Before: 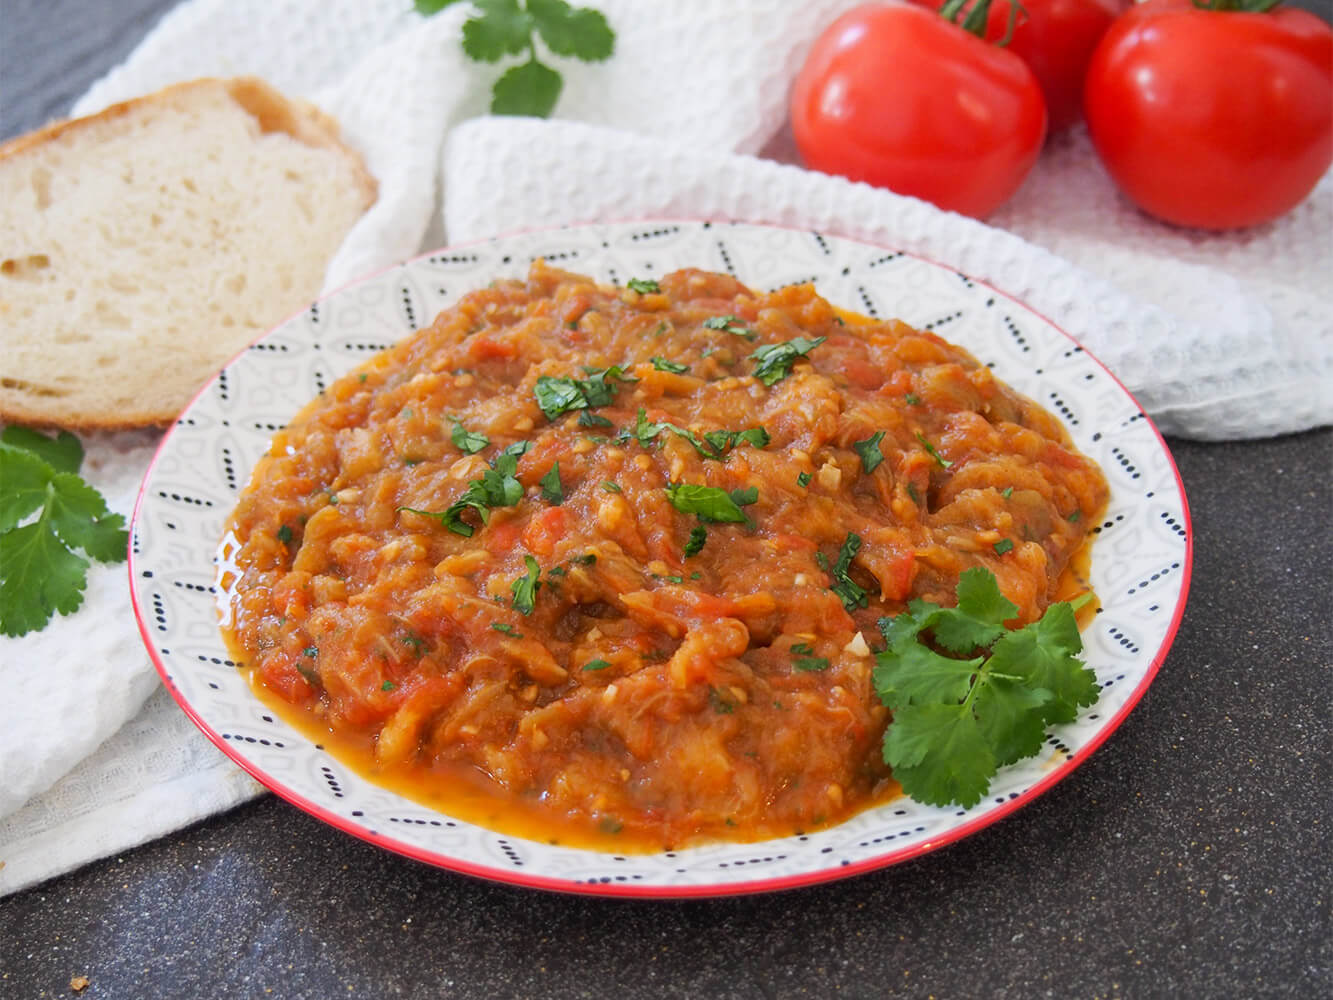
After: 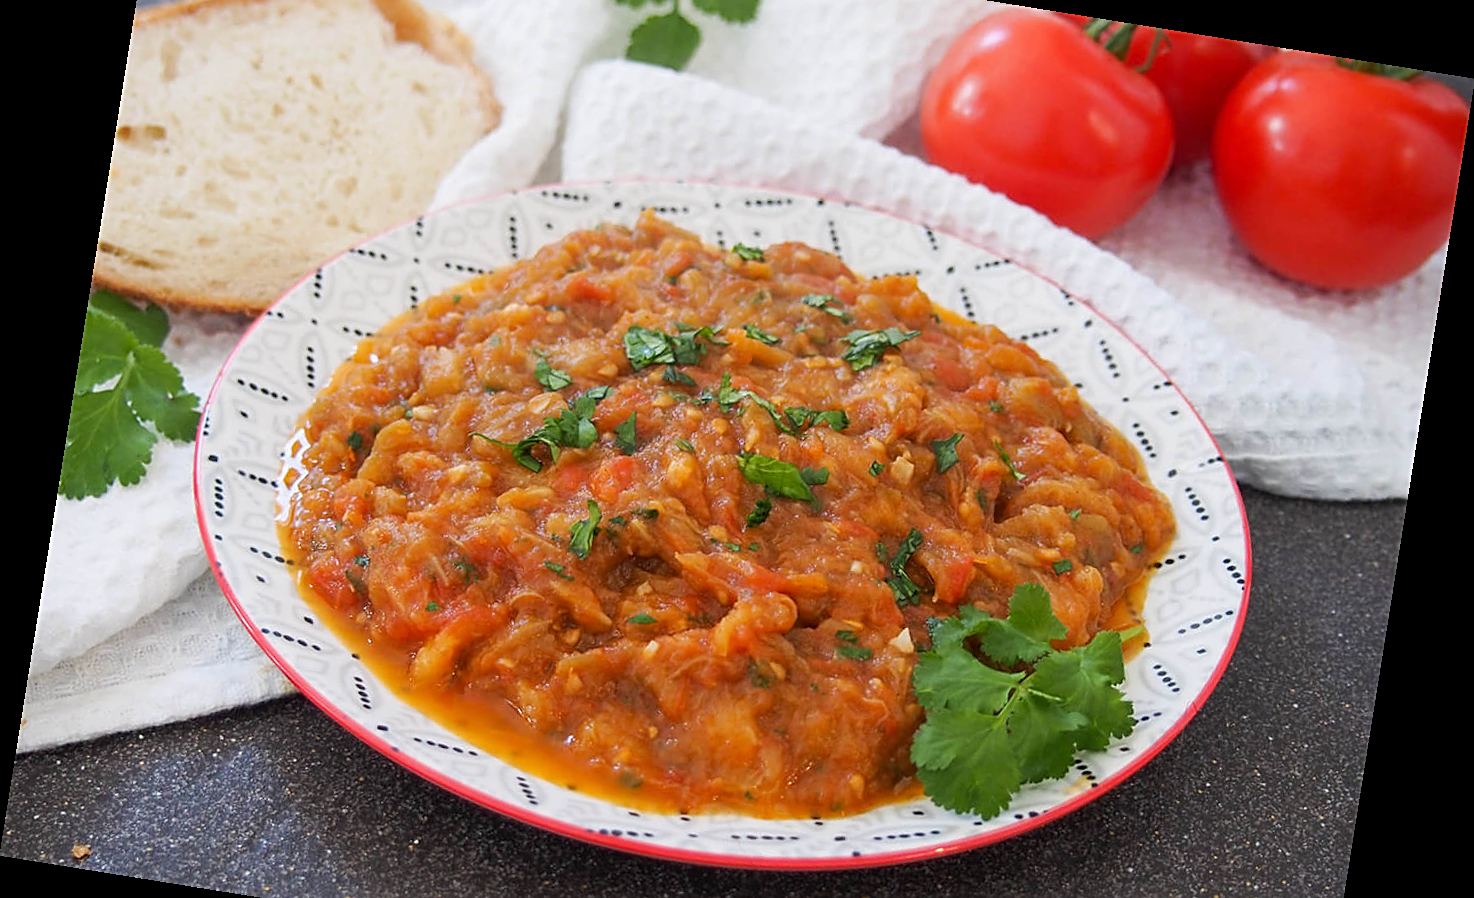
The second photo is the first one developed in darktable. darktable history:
rotate and perspective: rotation 9.12°, automatic cropping off
sharpen: on, module defaults
crop: top 11.038%, bottom 13.962%
